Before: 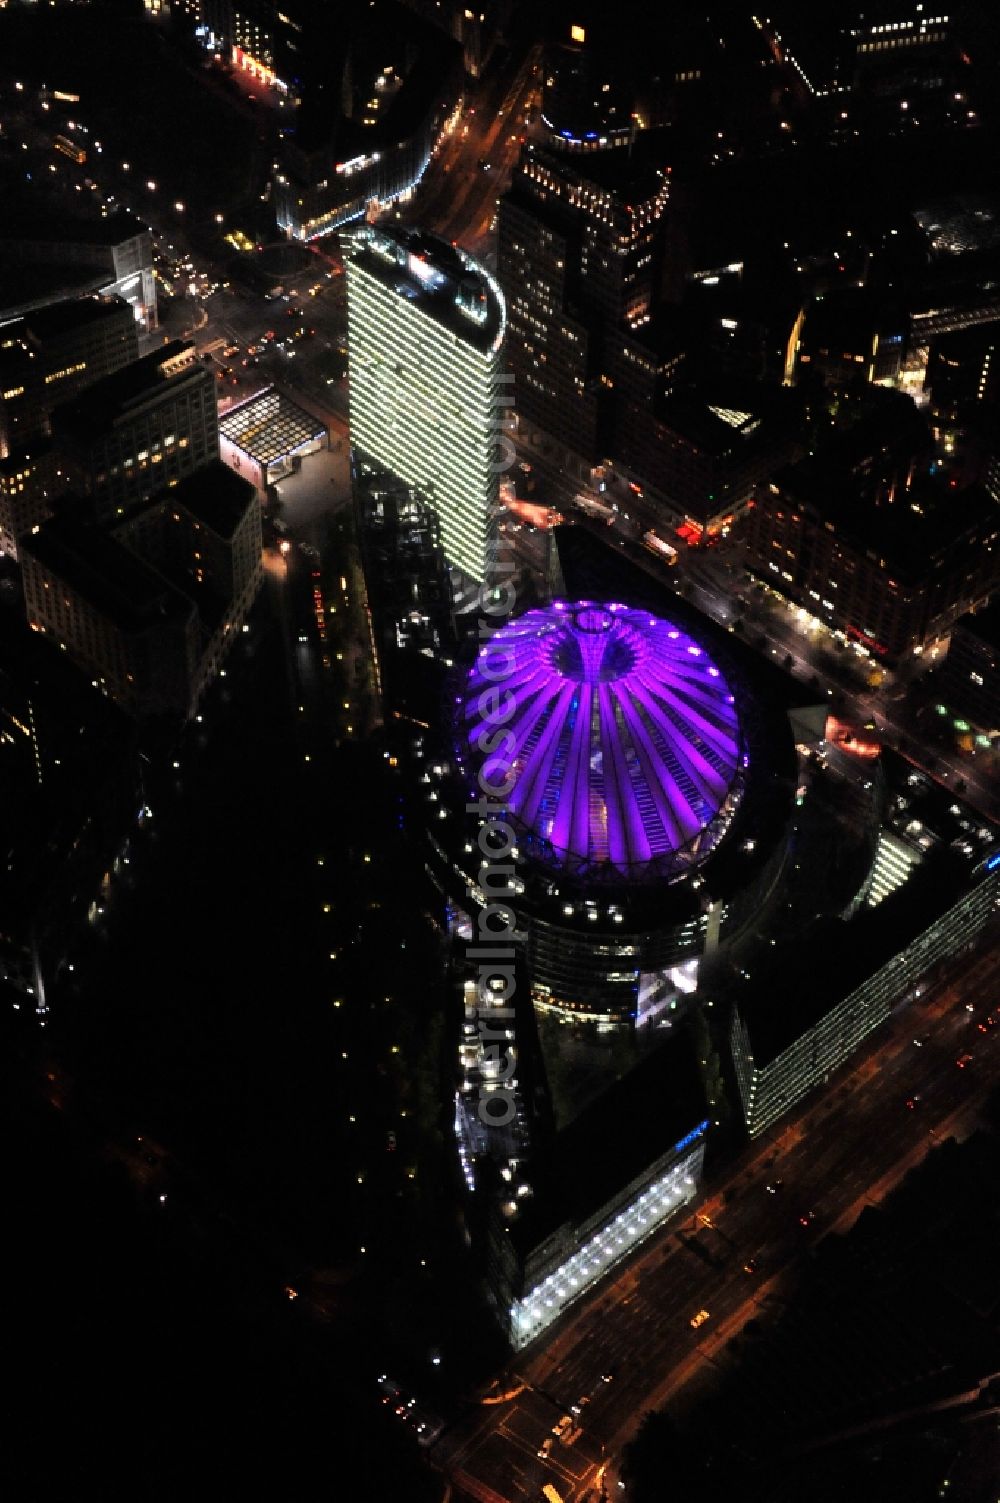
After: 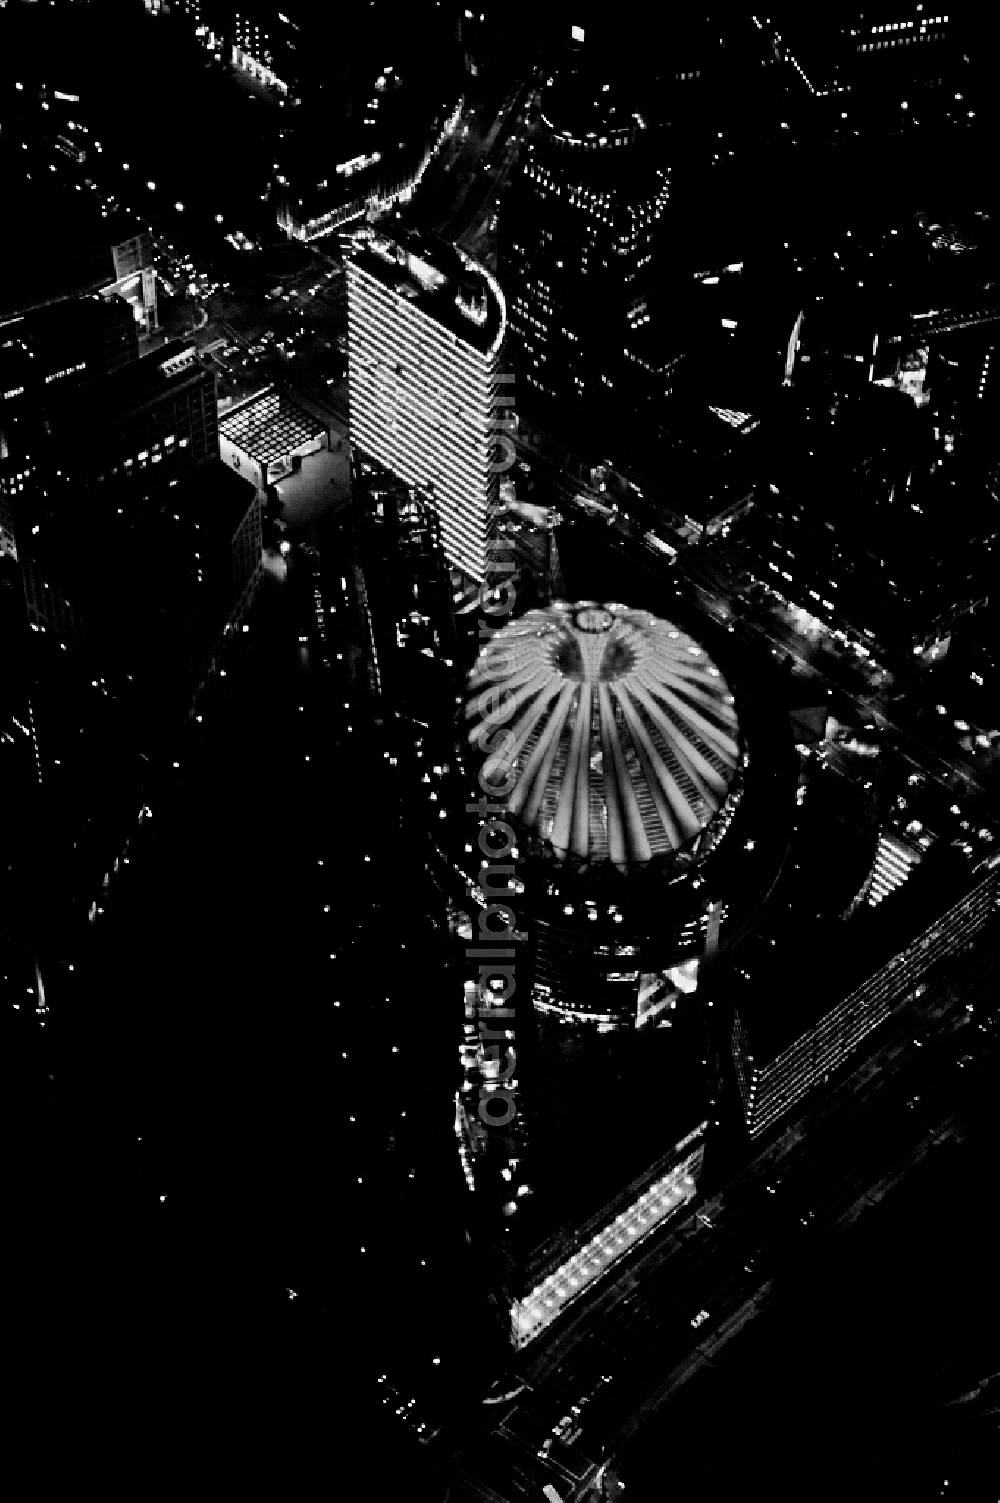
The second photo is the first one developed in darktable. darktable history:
sharpen: radius 4.83
color calibration: output gray [0.21, 0.42, 0.37, 0], illuminant custom, x 0.368, y 0.373, temperature 4331.78 K
filmic rgb: black relative exposure -5.12 EV, white relative exposure 3.2 EV, hardness 3.42, contrast 1.183, highlights saturation mix -30%, color science v4 (2020), contrast in shadows soft, contrast in highlights soft
